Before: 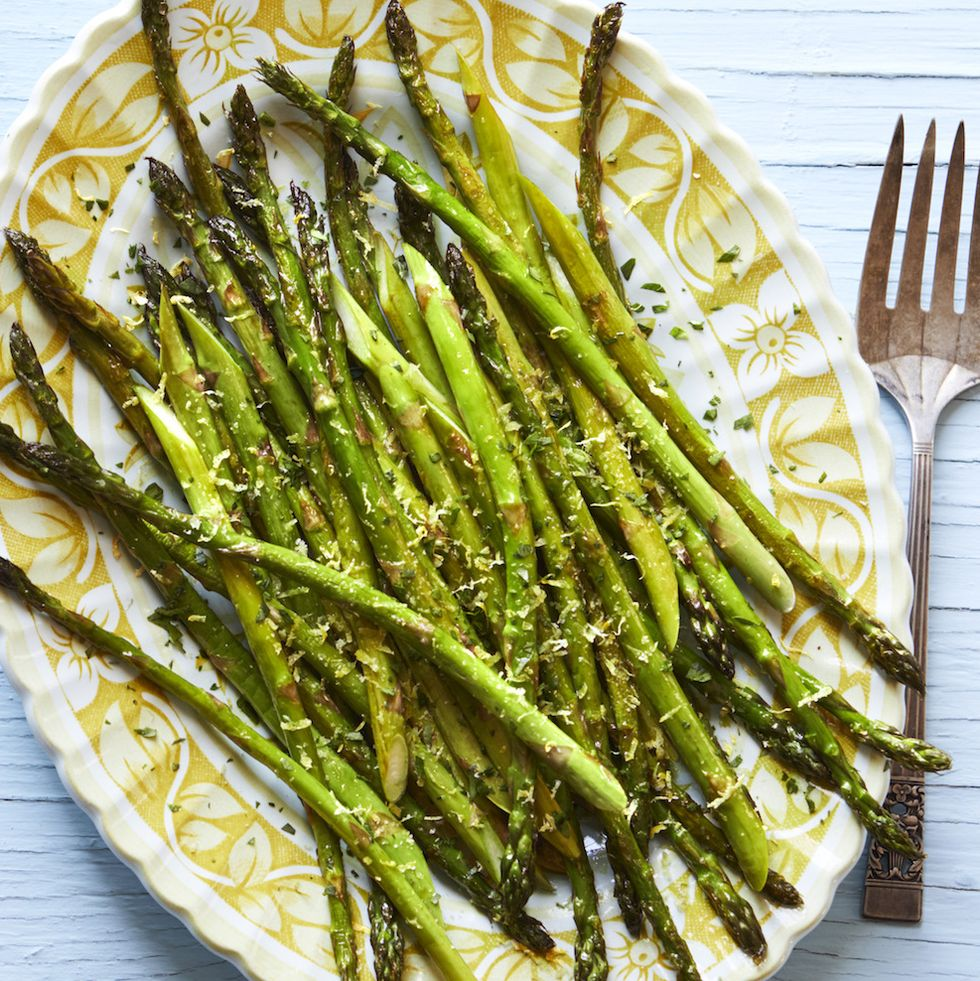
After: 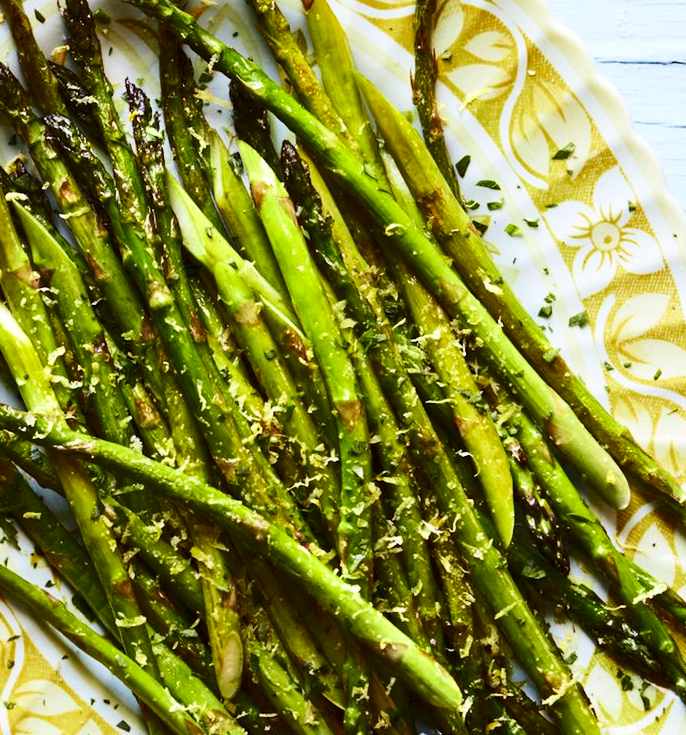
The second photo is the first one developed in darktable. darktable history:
velvia: on, module defaults
contrast brightness saturation: contrast 0.208, brightness -0.107, saturation 0.206
crop and rotate: left 16.972%, top 10.663%, right 12.962%, bottom 14.38%
